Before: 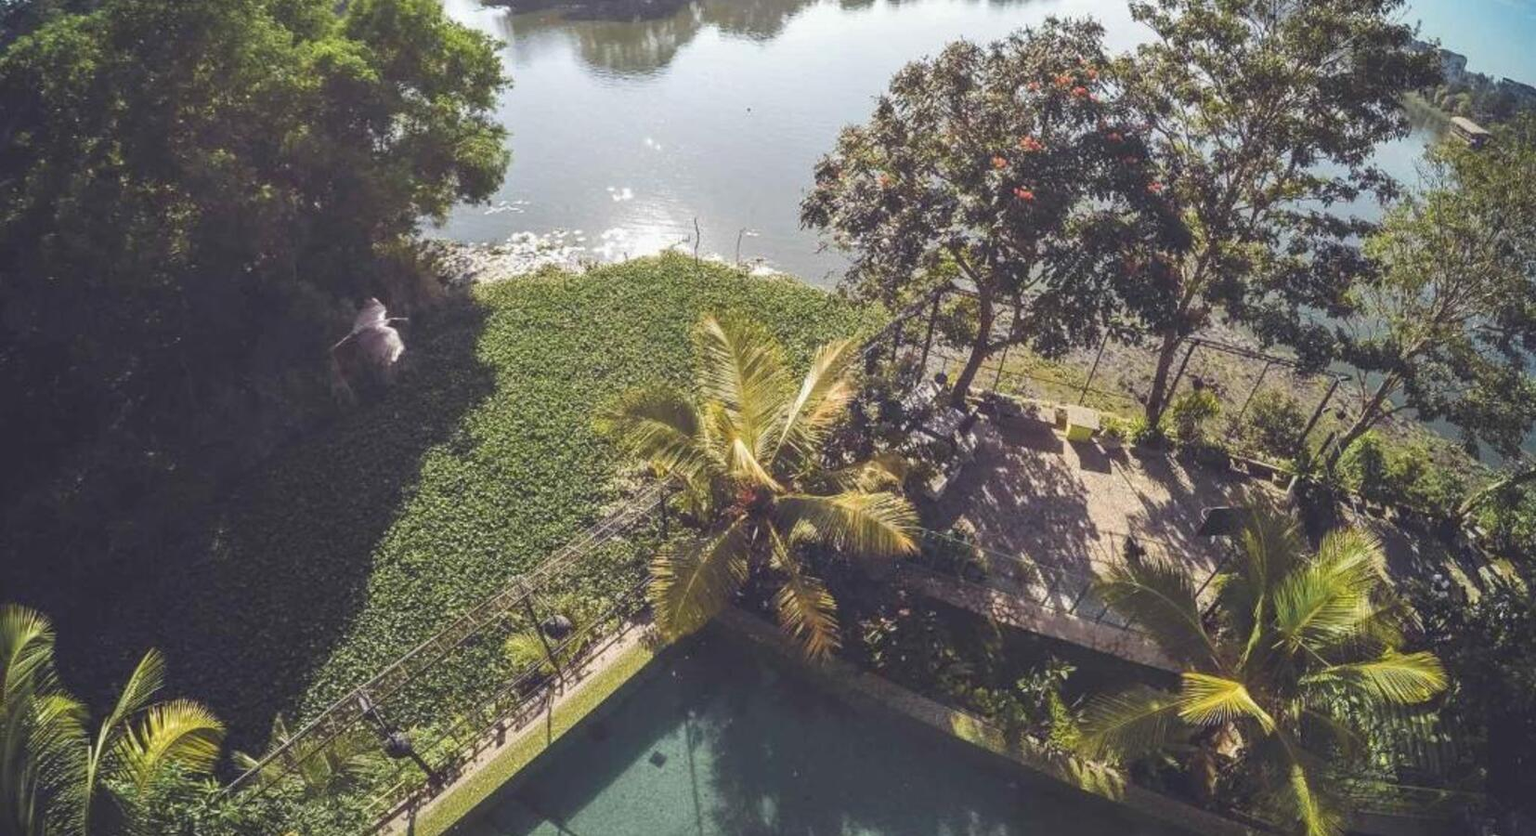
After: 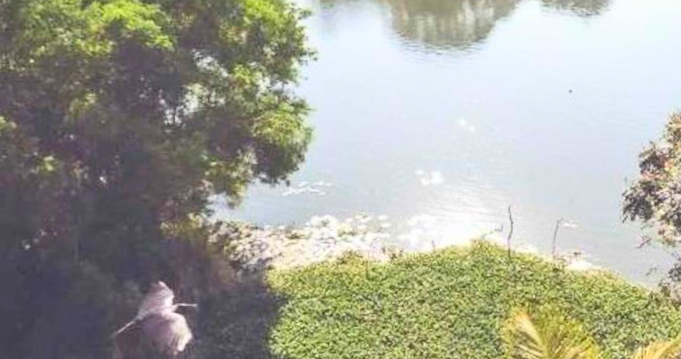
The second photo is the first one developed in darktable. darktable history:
crop: left 15.452%, top 5.459%, right 43.956%, bottom 56.62%
rotate and perspective: rotation 1.72°, automatic cropping off
levels: mode automatic
contrast brightness saturation: contrast 0.24, brightness 0.26, saturation 0.39
exposure: compensate highlight preservation false
